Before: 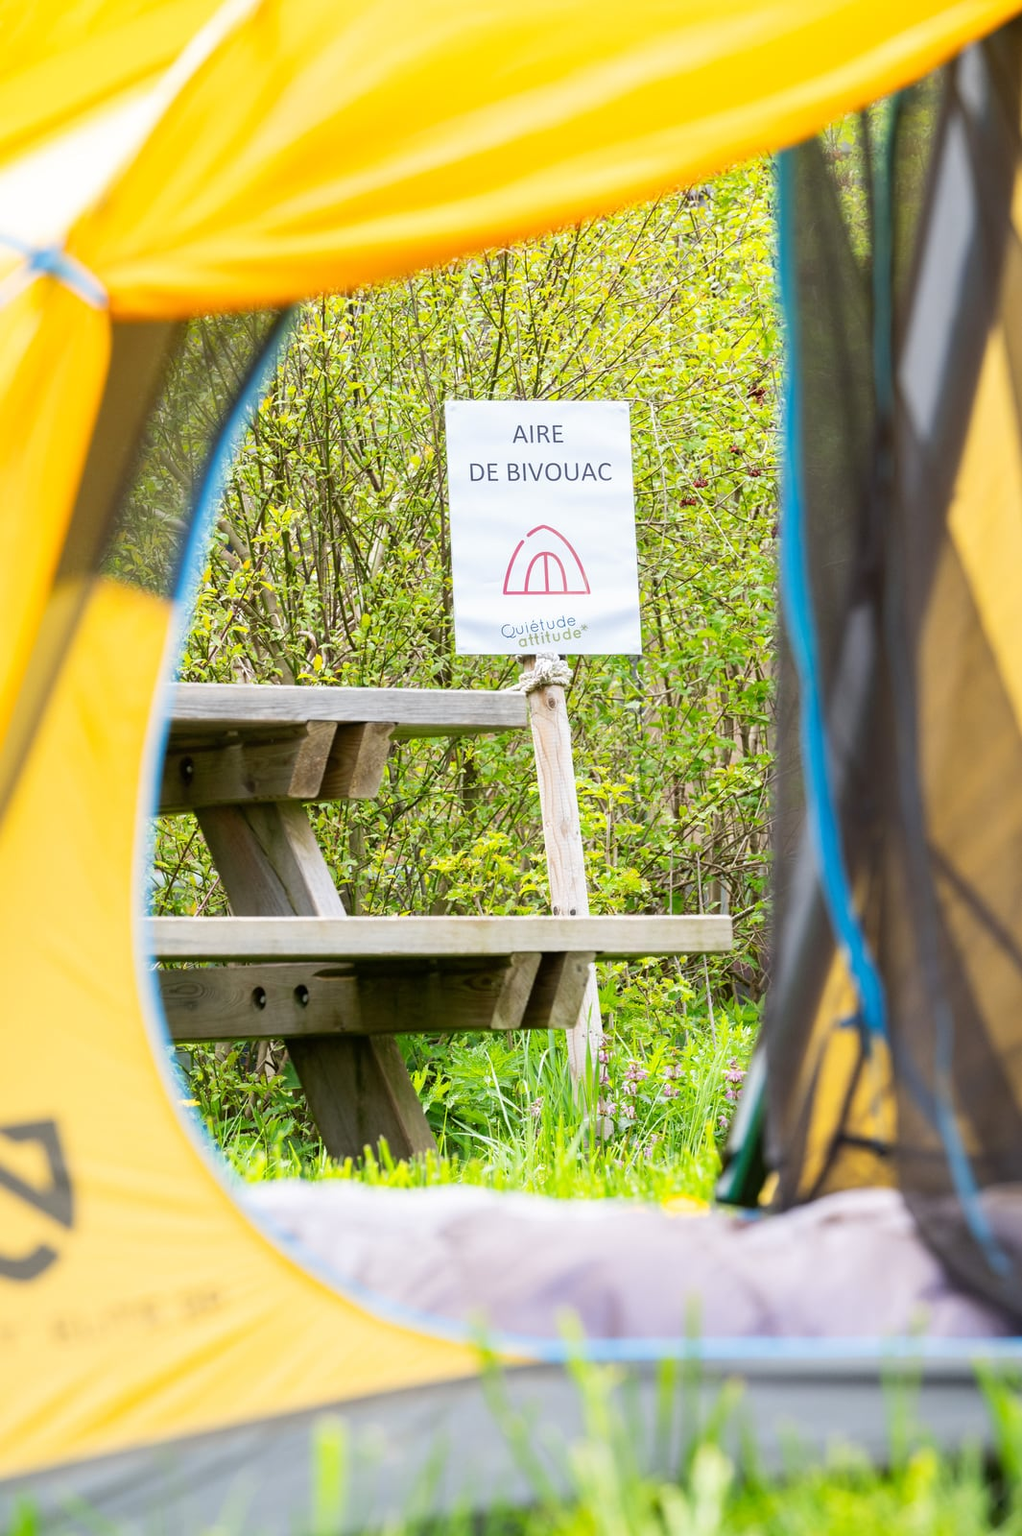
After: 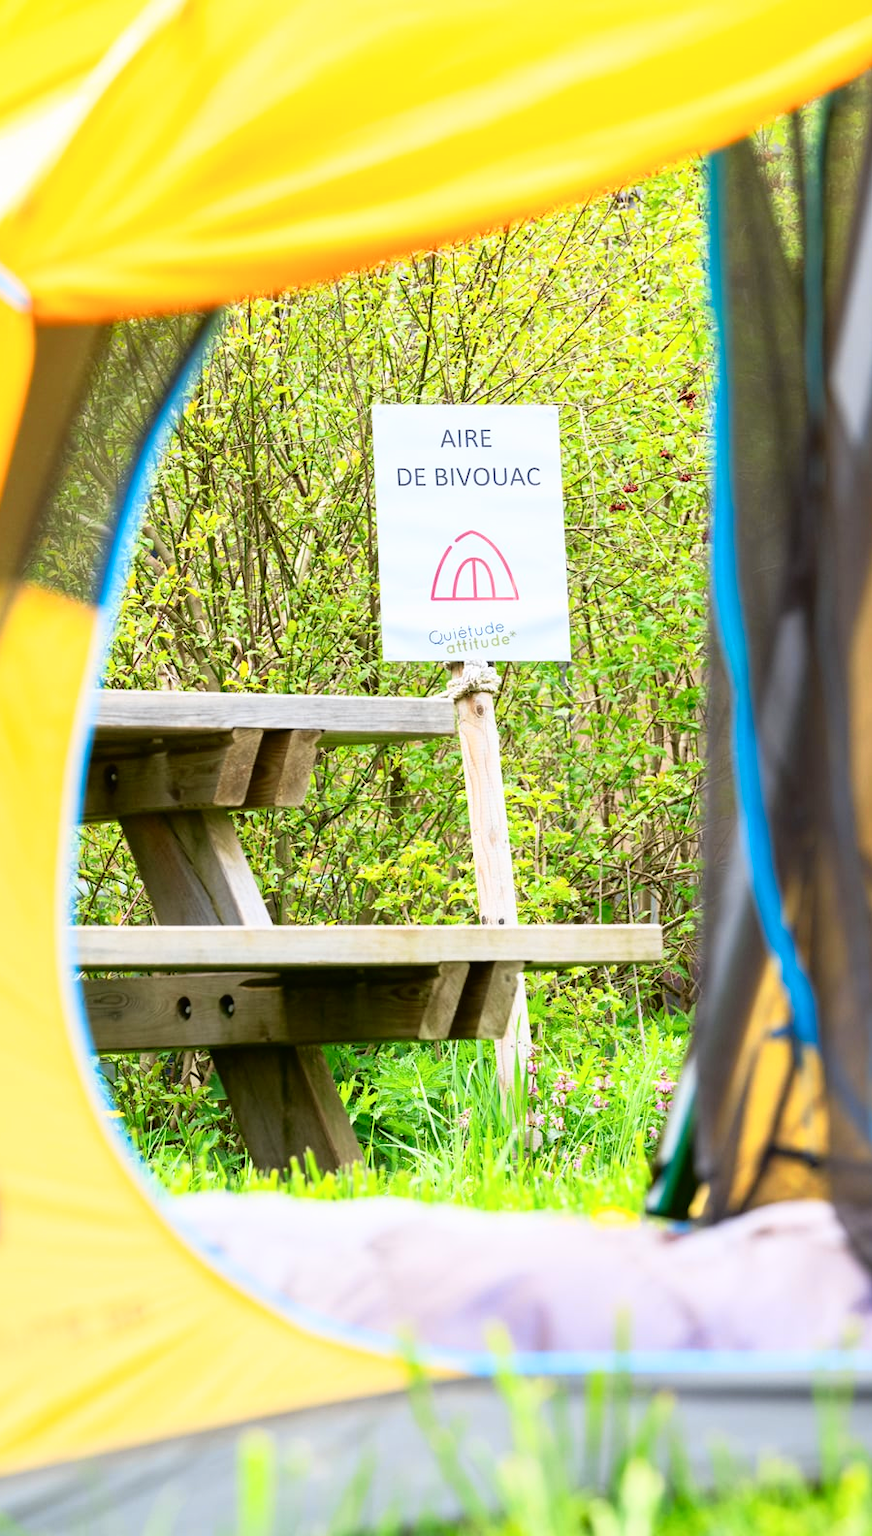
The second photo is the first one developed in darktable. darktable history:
tone curve: curves: ch0 [(0, 0.01) (0.037, 0.032) (0.131, 0.108) (0.275, 0.286) (0.483, 0.517) (0.61, 0.661) (0.697, 0.768) (0.797, 0.876) (0.888, 0.952) (0.997, 0.995)]; ch1 [(0, 0) (0.312, 0.262) (0.425, 0.402) (0.5, 0.5) (0.527, 0.532) (0.556, 0.585) (0.683, 0.706) (0.746, 0.77) (1, 1)]; ch2 [(0, 0) (0.223, 0.185) (0.333, 0.284) (0.432, 0.4) (0.502, 0.502) (0.525, 0.527) (0.545, 0.564) (0.587, 0.613) (0.636, 0.654) (0.711, 0.729) (0.845, 0.855) (0.998, 0.977)], color space Lab, independent channels, preserve colors none
crop: left 7.598%, right 7.873%
